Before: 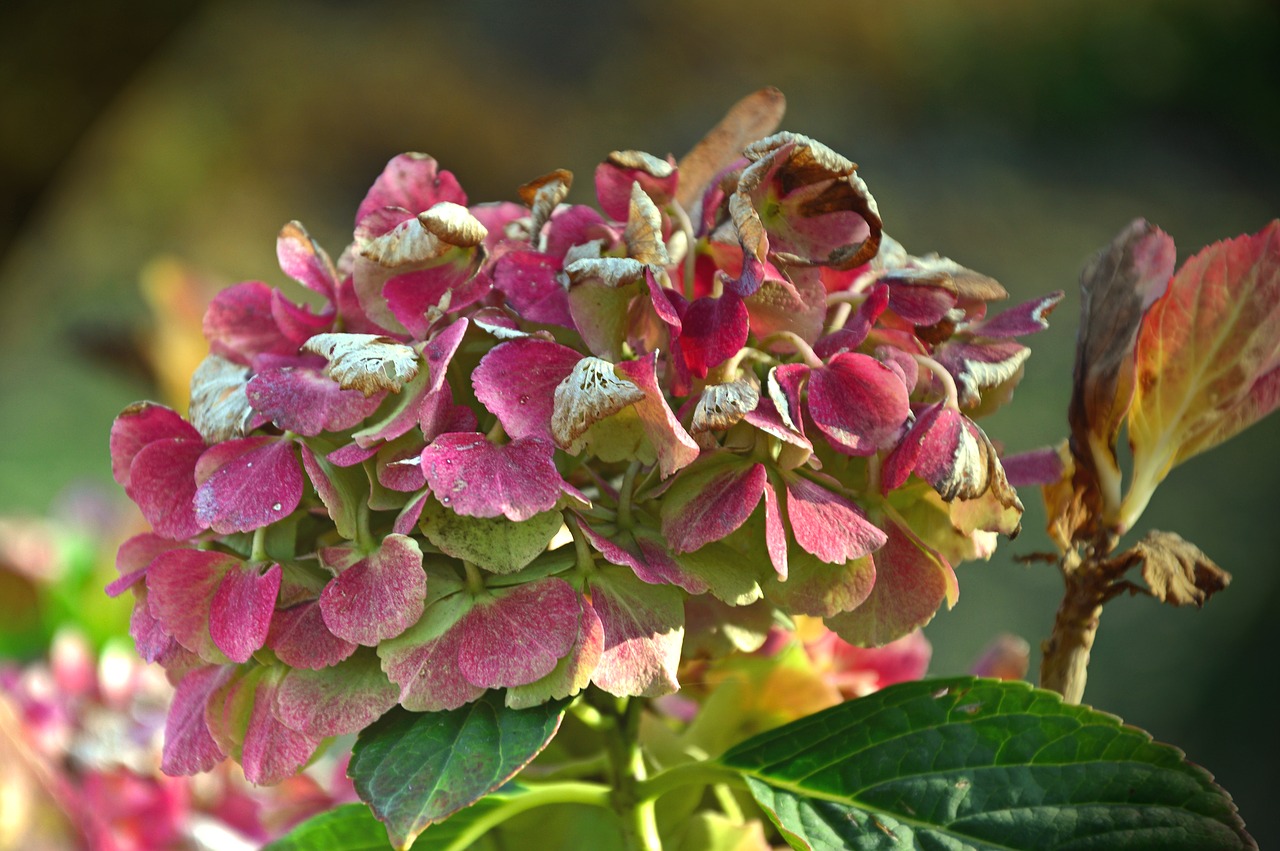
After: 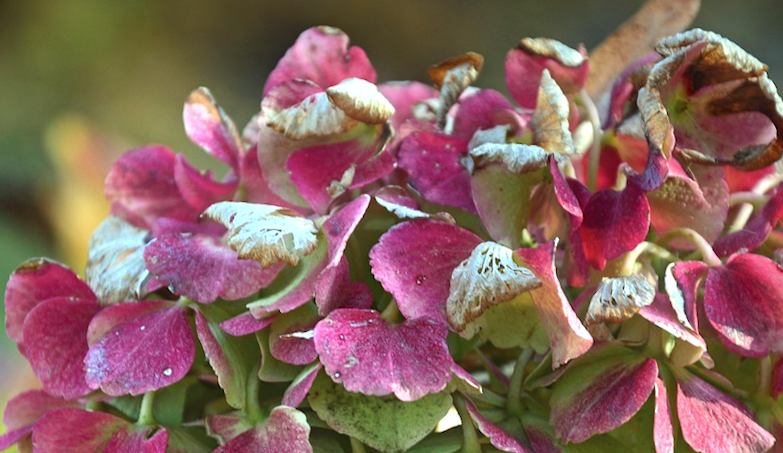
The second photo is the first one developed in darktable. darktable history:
crop and rotate: angle -4.99°, left 2.122%, top 6.945%, right 27.566%, bottom 30.519%
bloom: size 5%, threshold 95%, strength 15%
rotate and perspective: rotation -1.42°, crop left 0.016, crop right 0.984, crop top 0.035, crop bottom 0.965
contrast equalizer: y [[0.526, 0.53, 0.532, 0.532, 0.53, 0.525], [0.5 ×6], [0.5 ×6], [0 ×6], [0 ×6]]
color calibration: x 0.367, y 0.376, temperature 4372.25 K
